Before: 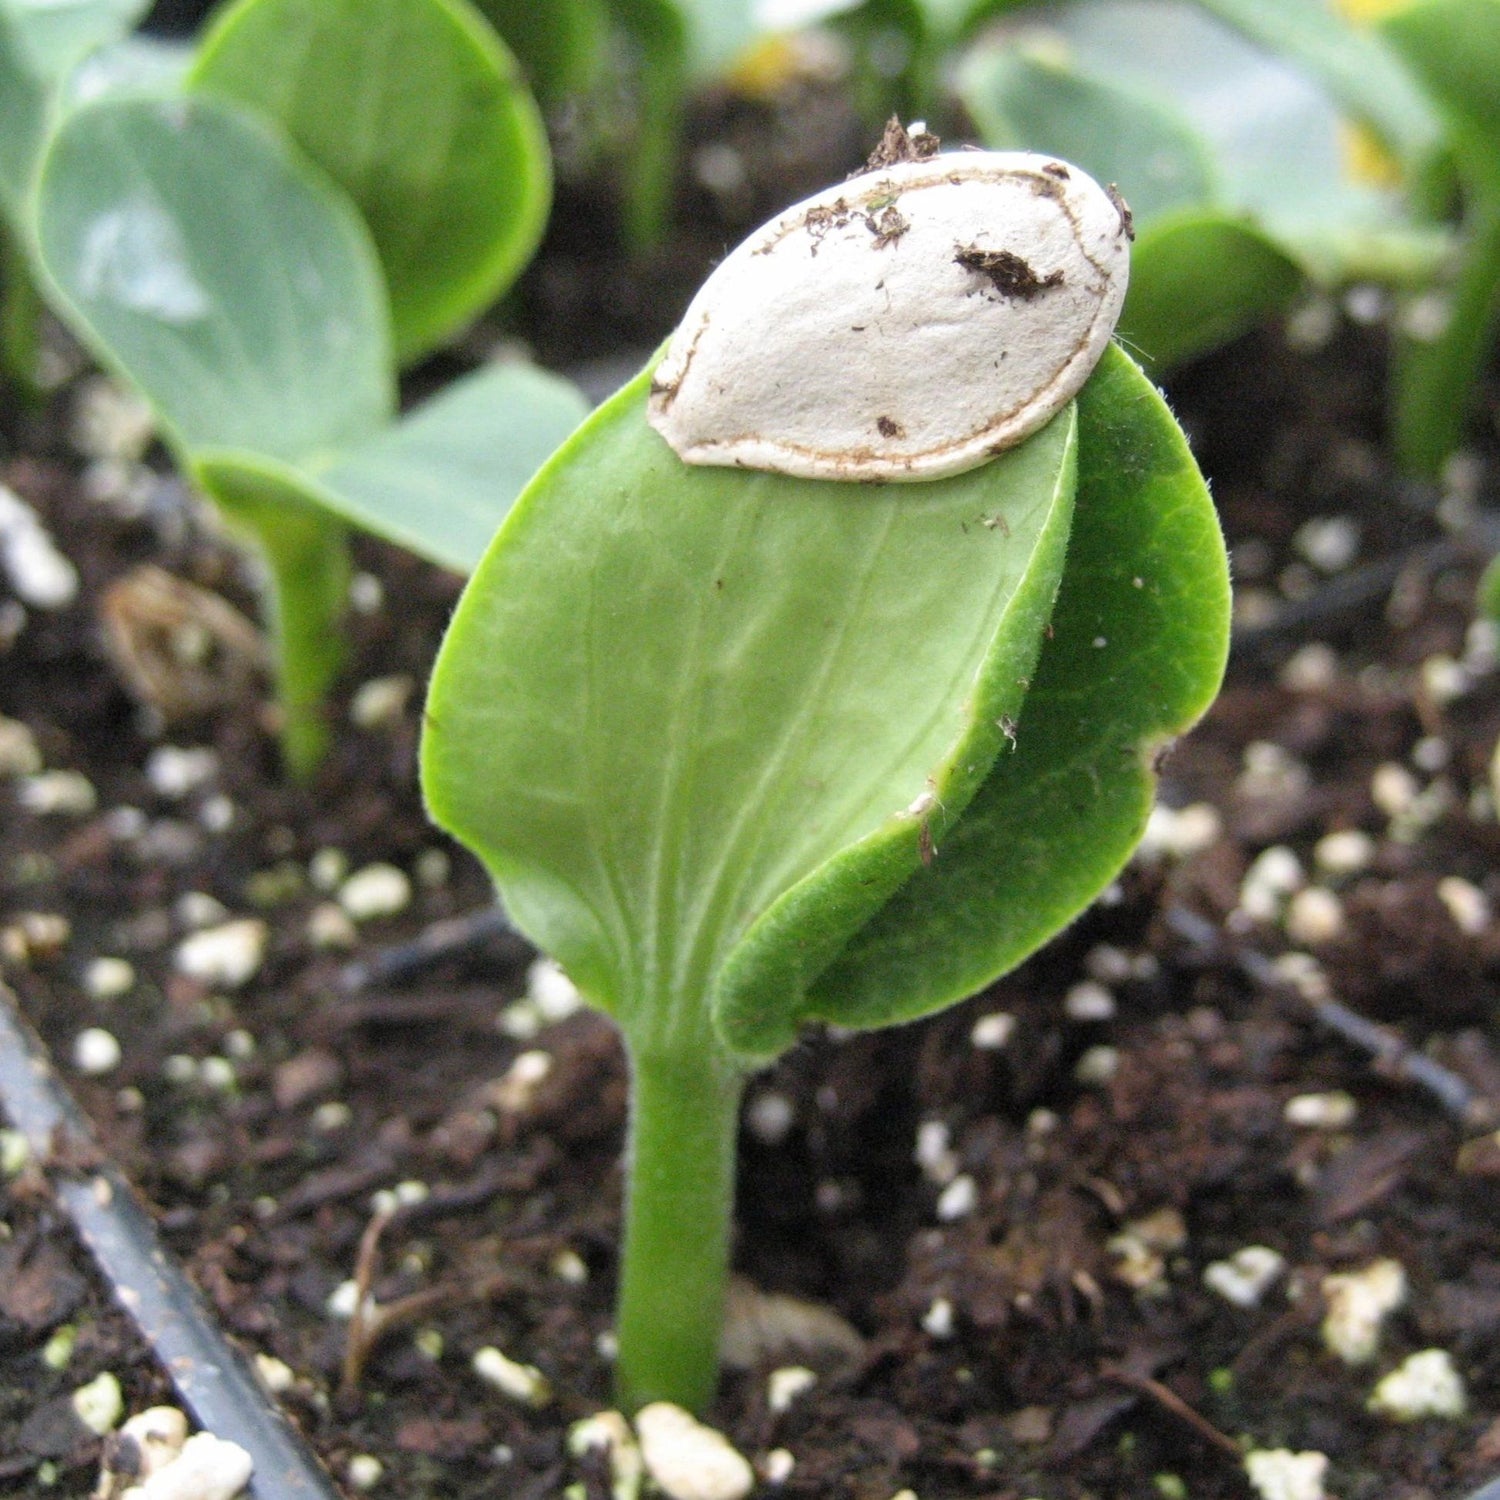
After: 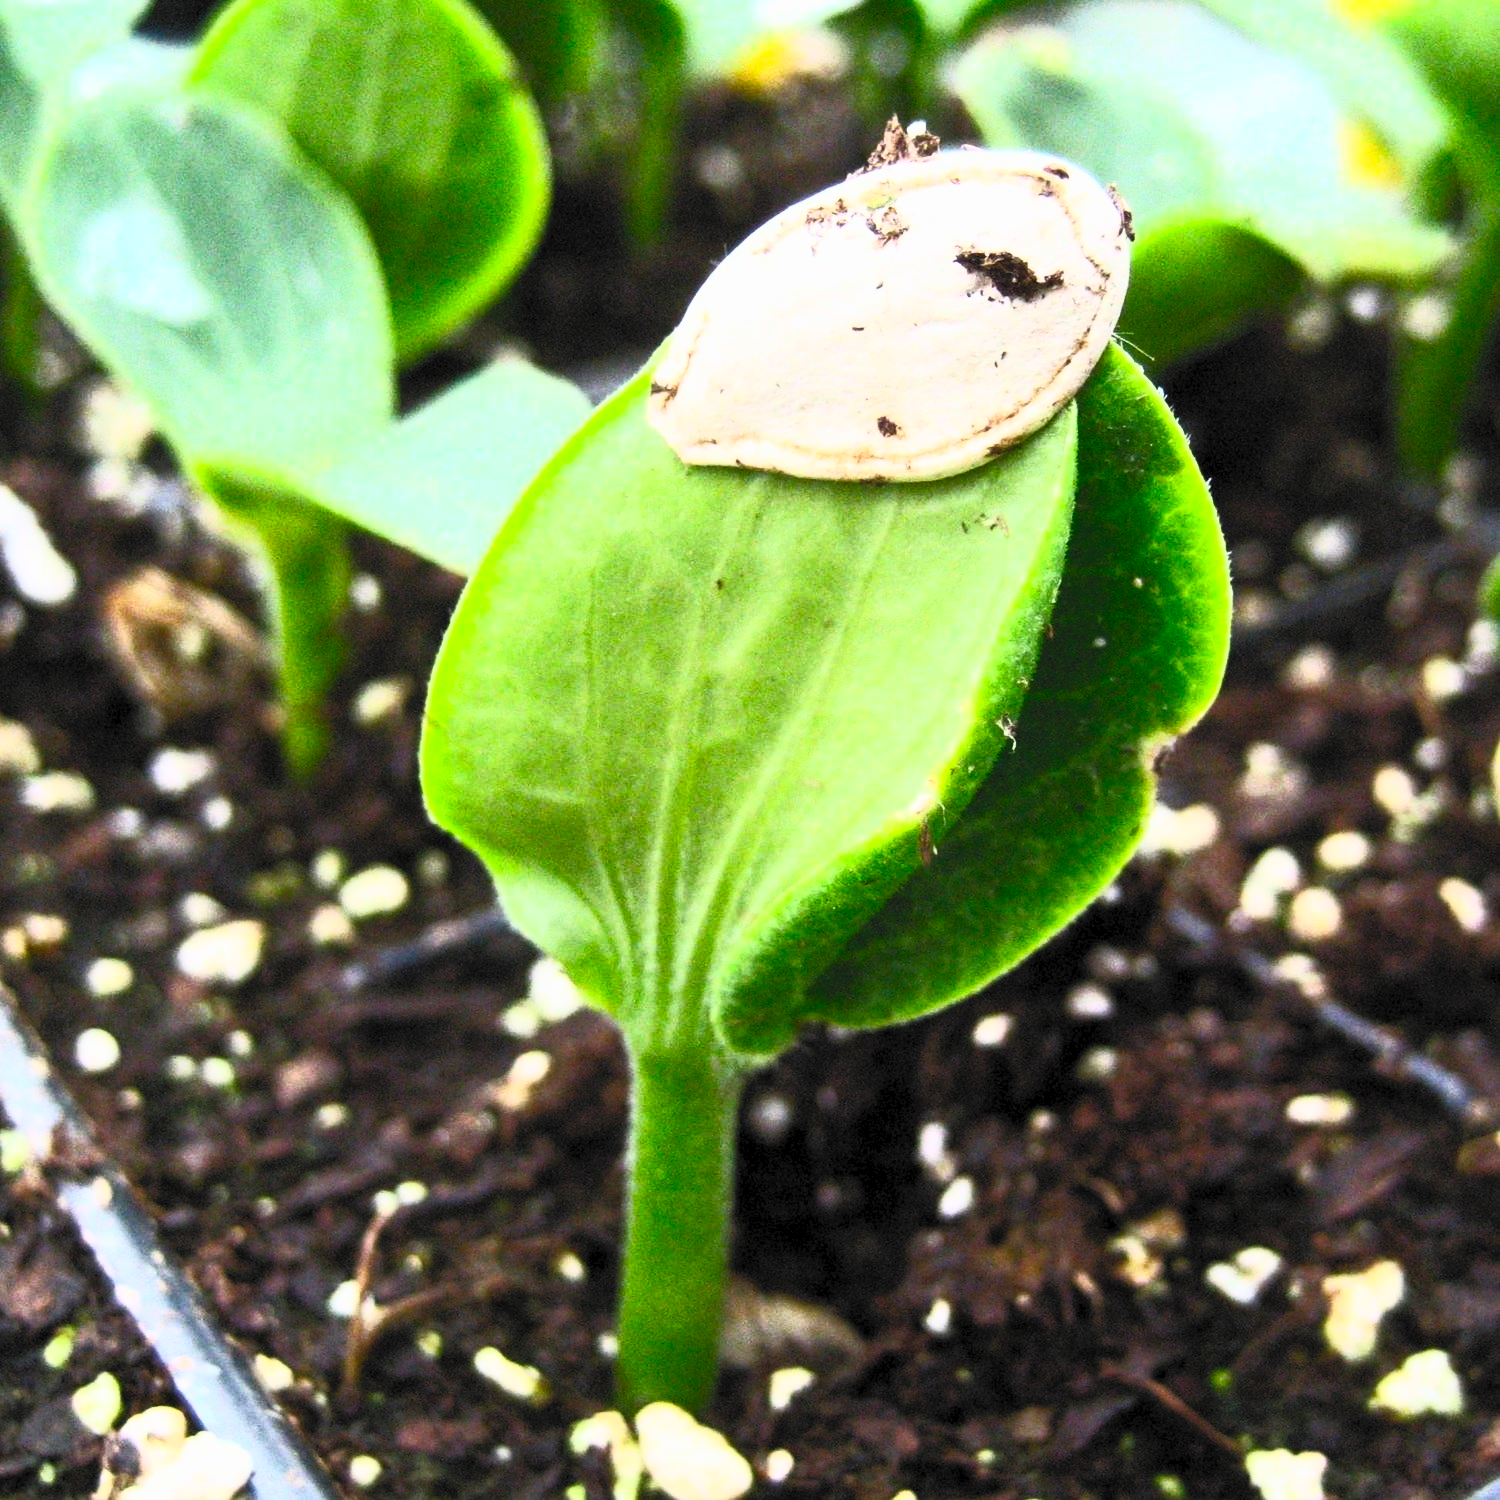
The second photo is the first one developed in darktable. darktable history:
contrast brightness saturation: contrast 0.996, brightness 0.998, saturation 0.988
exposure: compensate highlight preservation false
filmic rgb: middle gray luminance 29.23%, black relative exposure -10.23 EV, white relative exposure 5.48 EV, target black luminance 0%, hardness 3.95, latitude 2.63%, contrast 1.123, highlights saturation mix 5.88%, shadows ↔ highlights balance 15.87%, add noise in highlights 0.001, color science v3 (2019), use custom middle-gray values true, contrast in highlights soft
